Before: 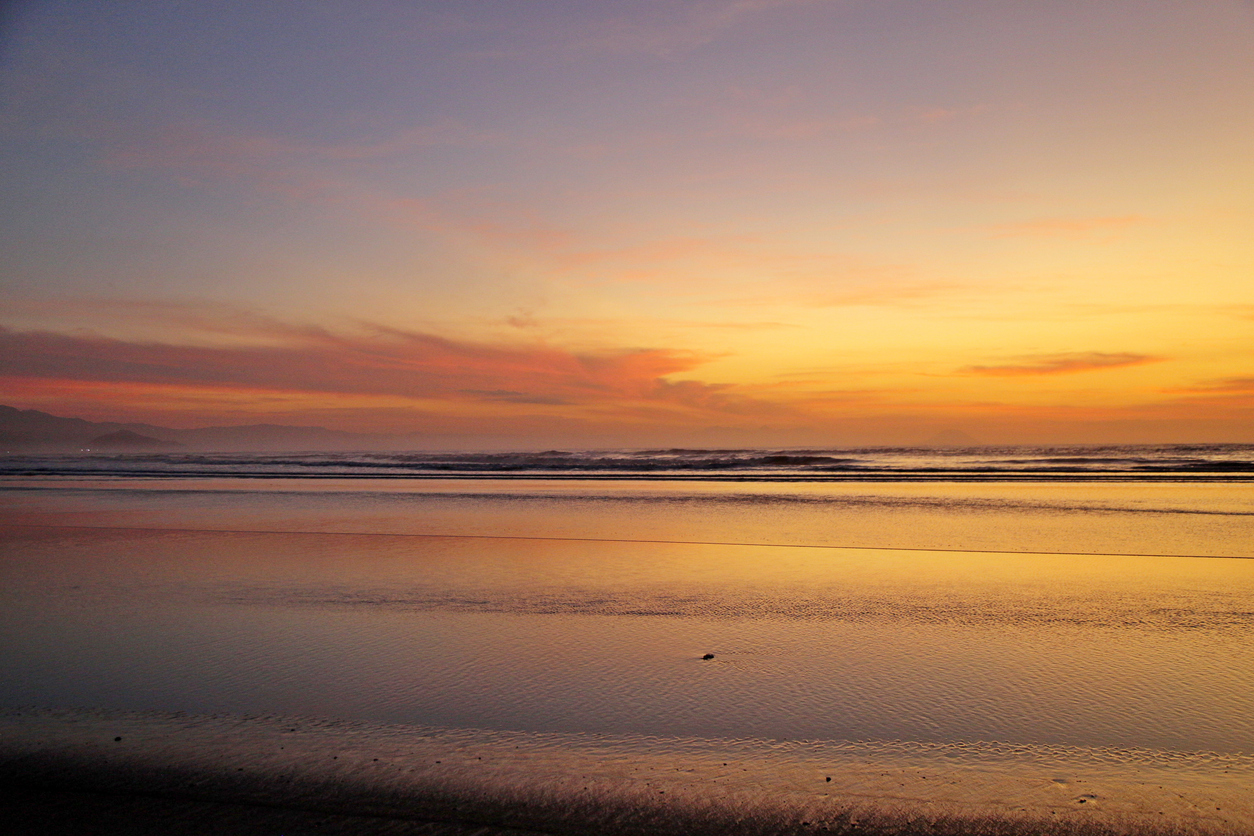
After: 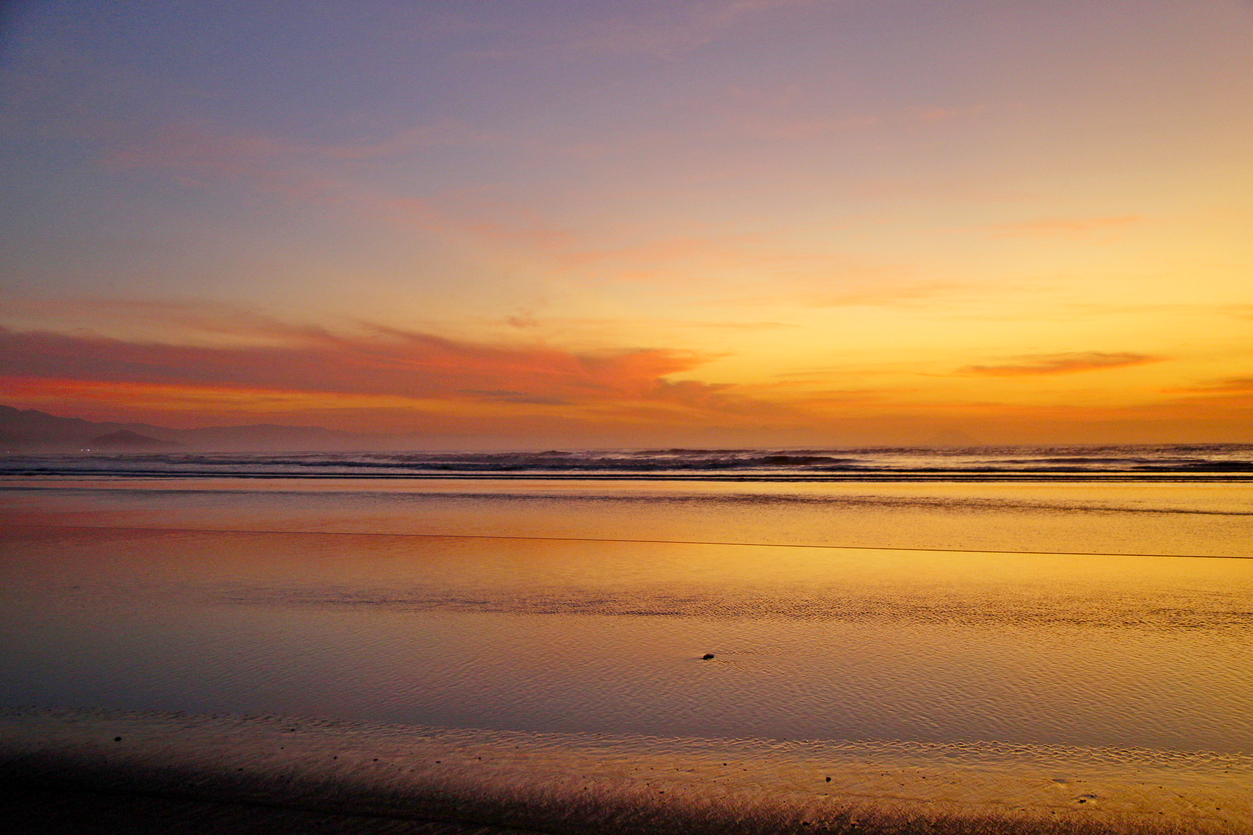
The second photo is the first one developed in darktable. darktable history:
color balance rgb: perceptual saturation grading › global saturation 20%, perceptual saturation grading › highlights -24.994%, perceptual saturation grading › shadows 24.042%, global vibrance 20%
